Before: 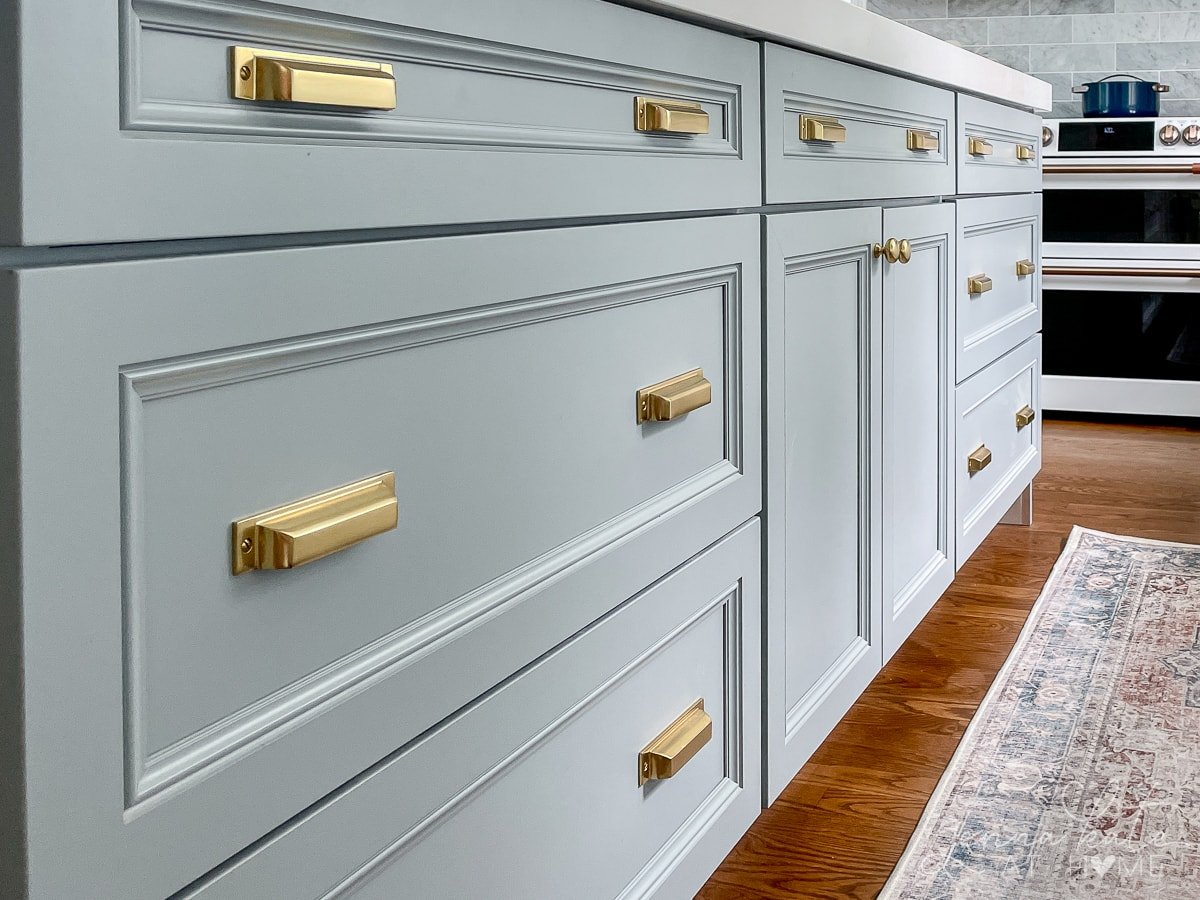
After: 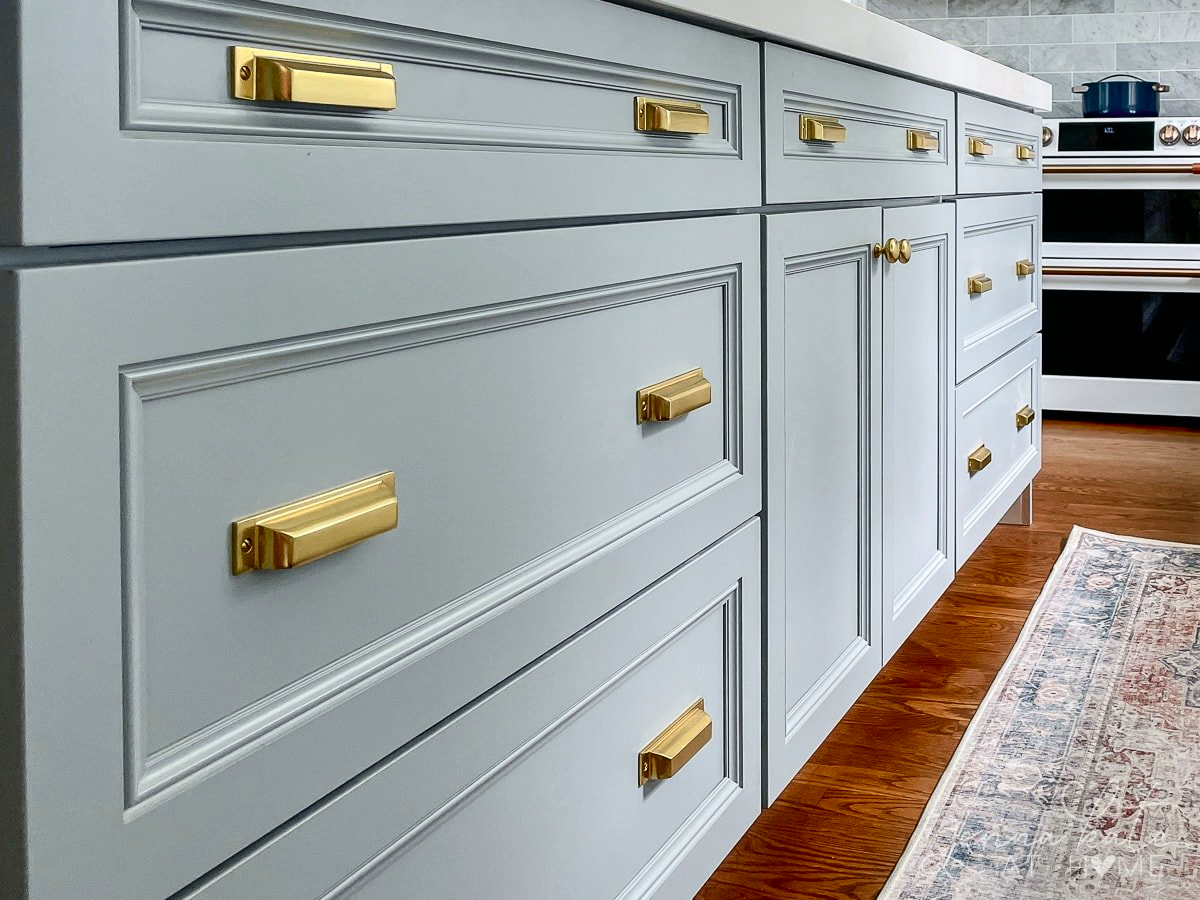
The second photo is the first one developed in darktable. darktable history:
tone curve: curves: ch0 [(0, 0) (0.227, 0.17) (0.766, 0.774) (1, 1)]; ch1 [(0, 0) (0.114, 0.127) (0.437, 0.452) (0.498, 0.495) (0.579, 0.602) (1, 1)]; ch2 [(0, 0) (0.233, 0.259) (0.493, 0.492) (0.568, 0.596) (1, 1)], color space Lab, independent channels, preserve colors none
